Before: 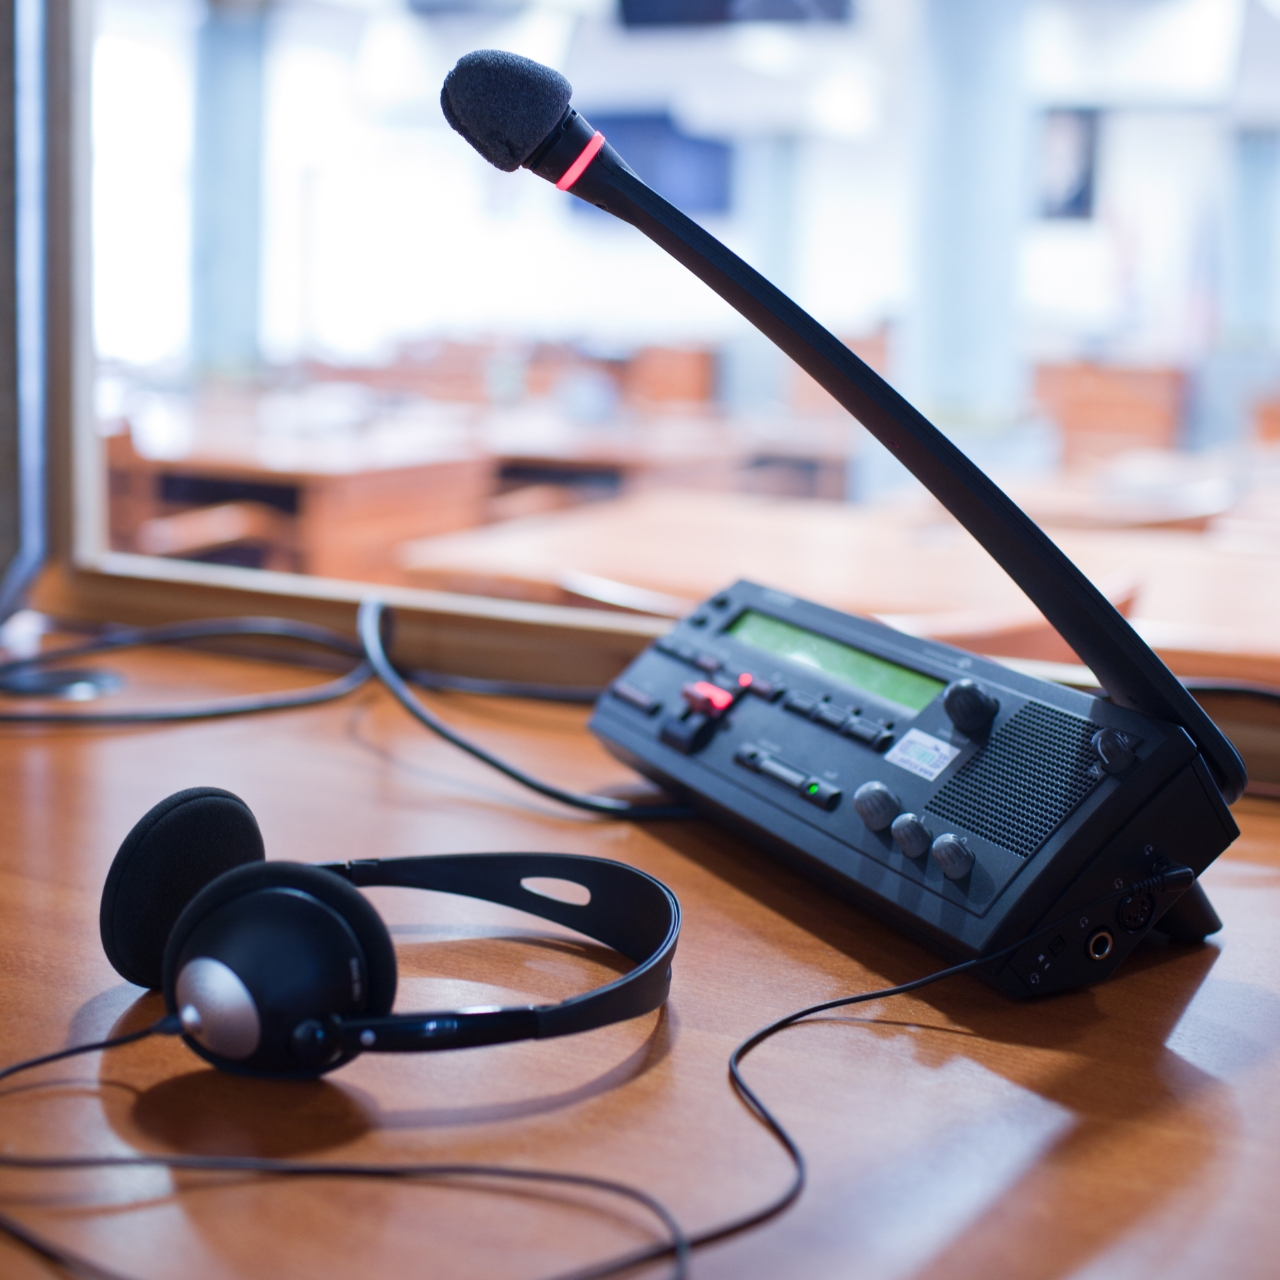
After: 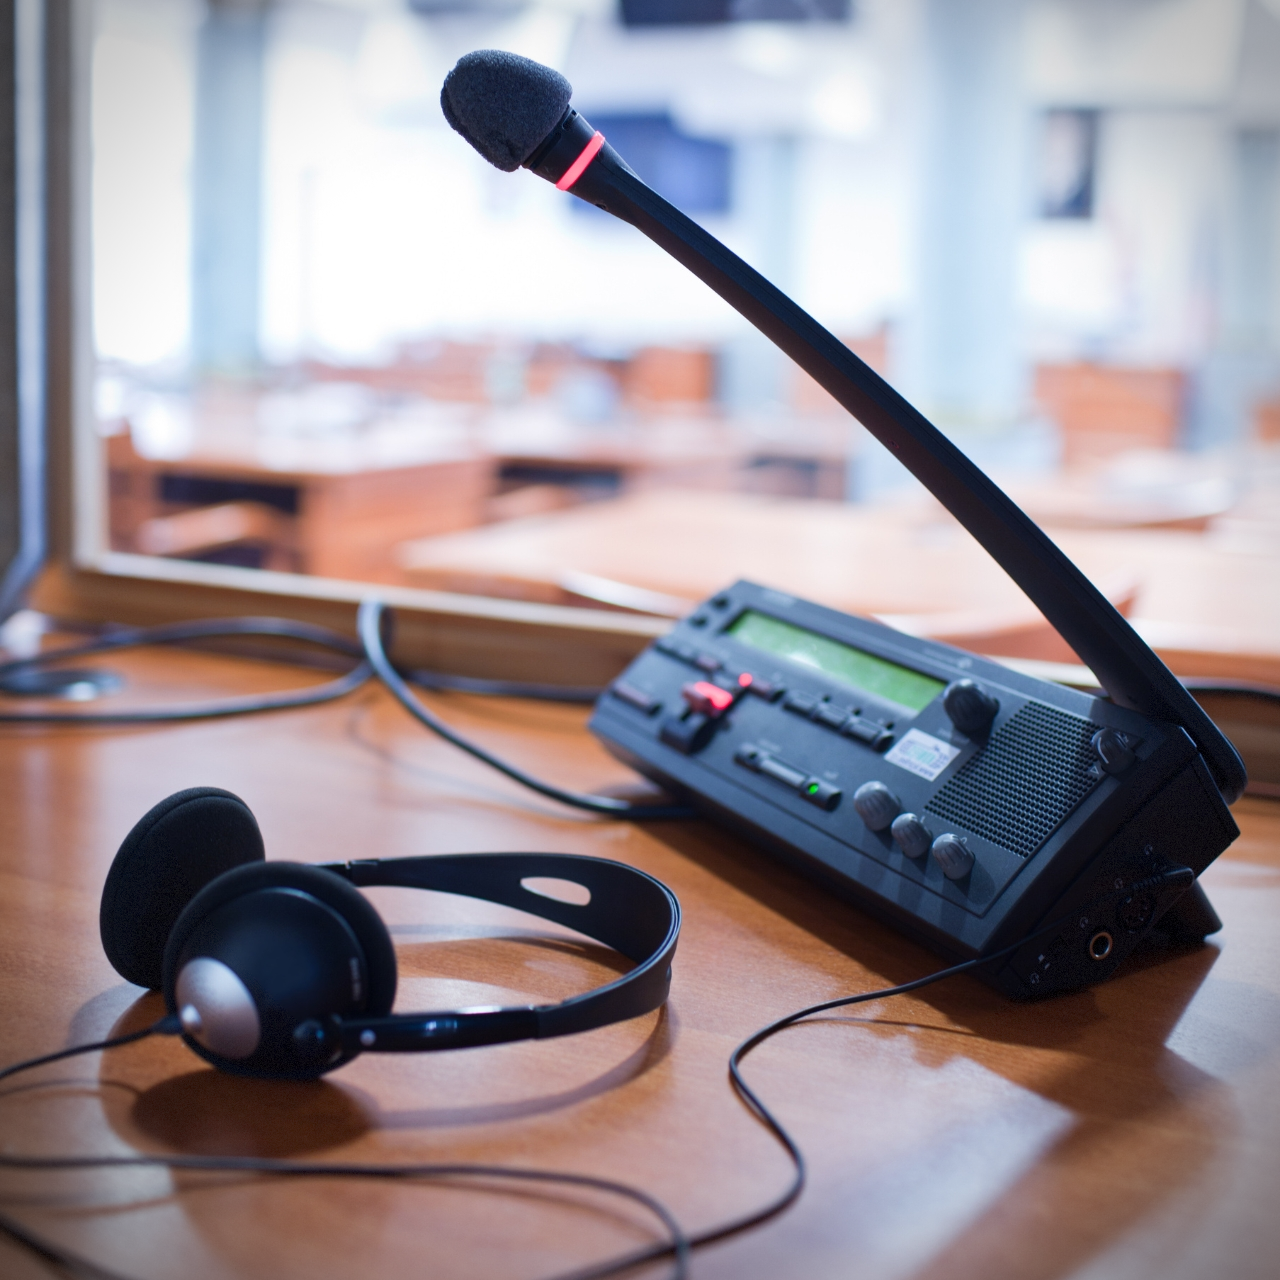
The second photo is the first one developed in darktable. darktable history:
vignetting: fall-off radius 61.11%, dithering 8-bit output
